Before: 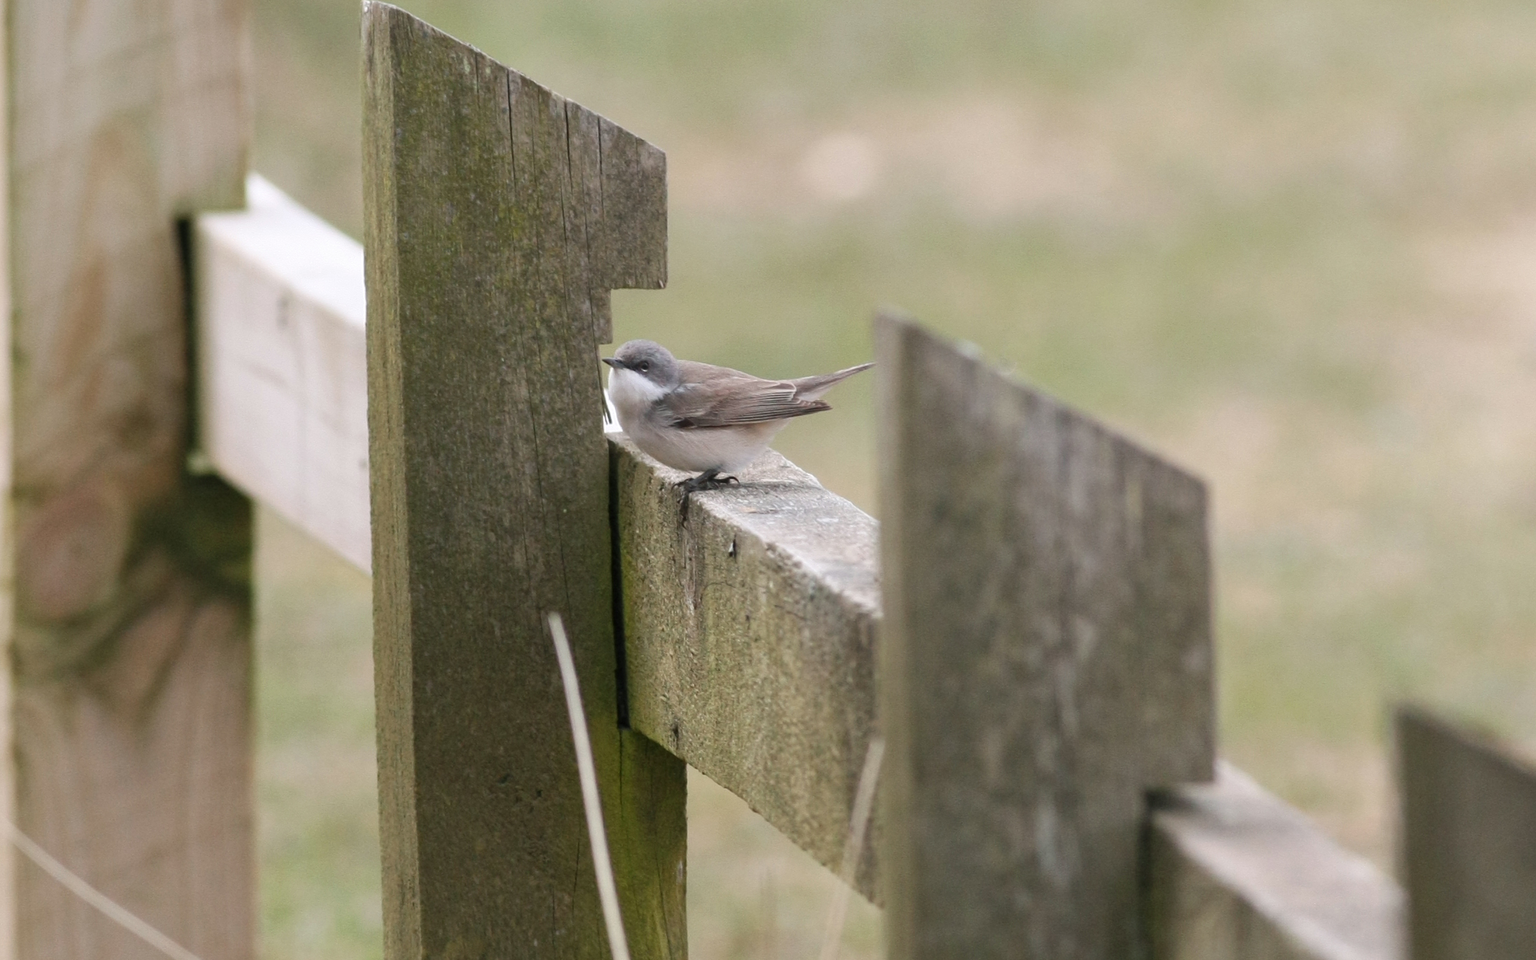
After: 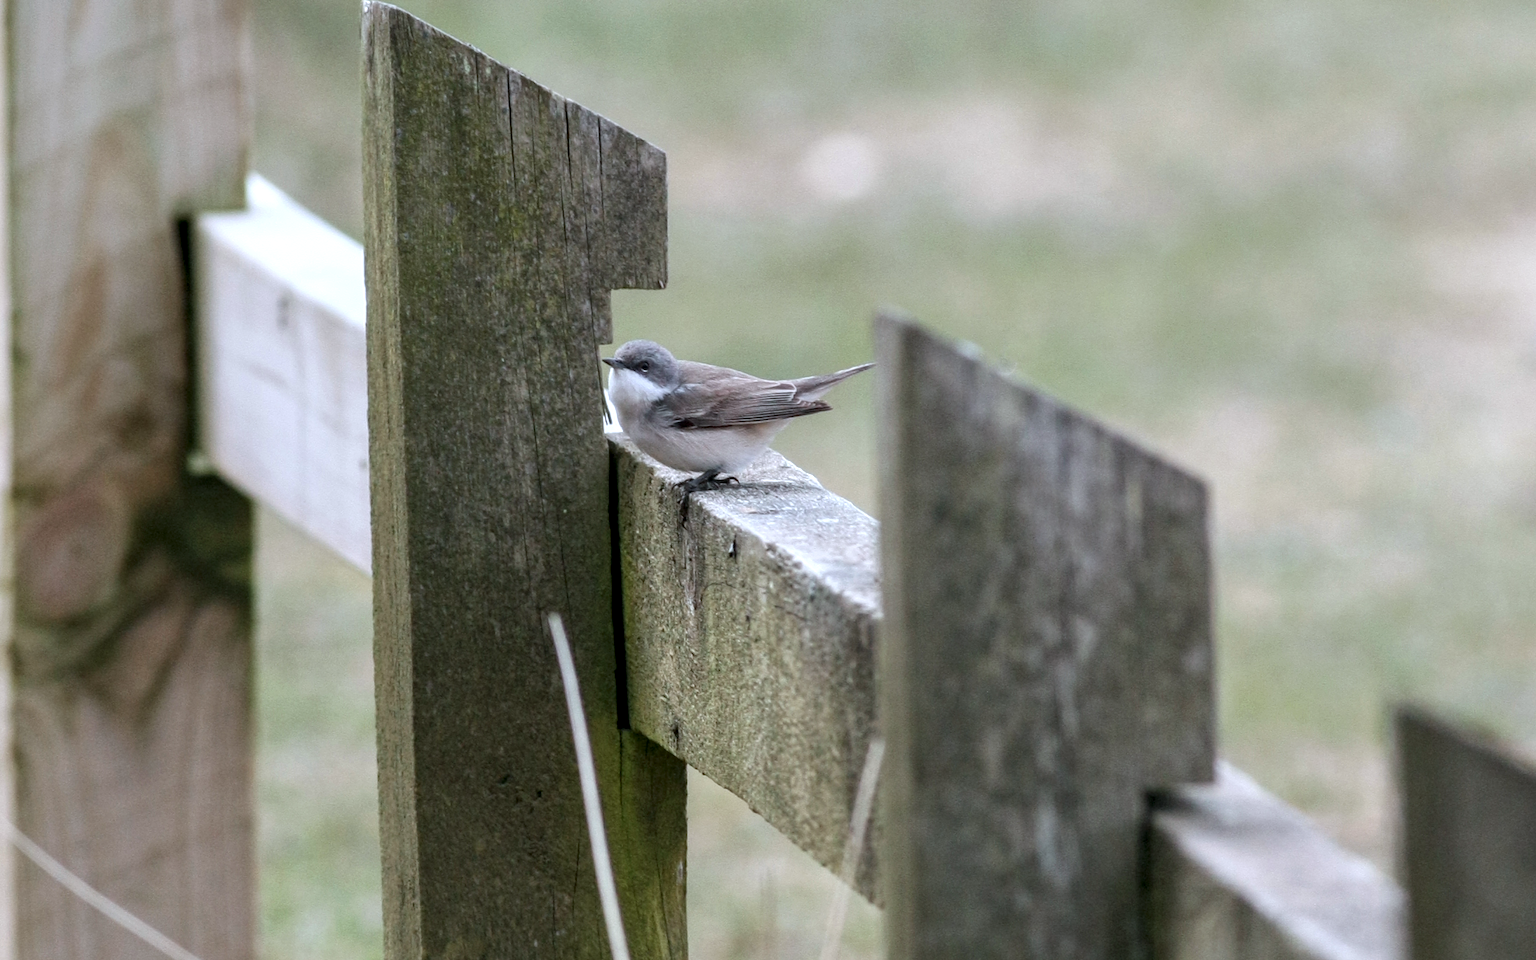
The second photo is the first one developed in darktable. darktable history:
exposure: compensate highlight preservation false
local contrast: highlights 25%, detail 150%
color calibration: x 0.37, y 0.382, temperature 4313.32 K
